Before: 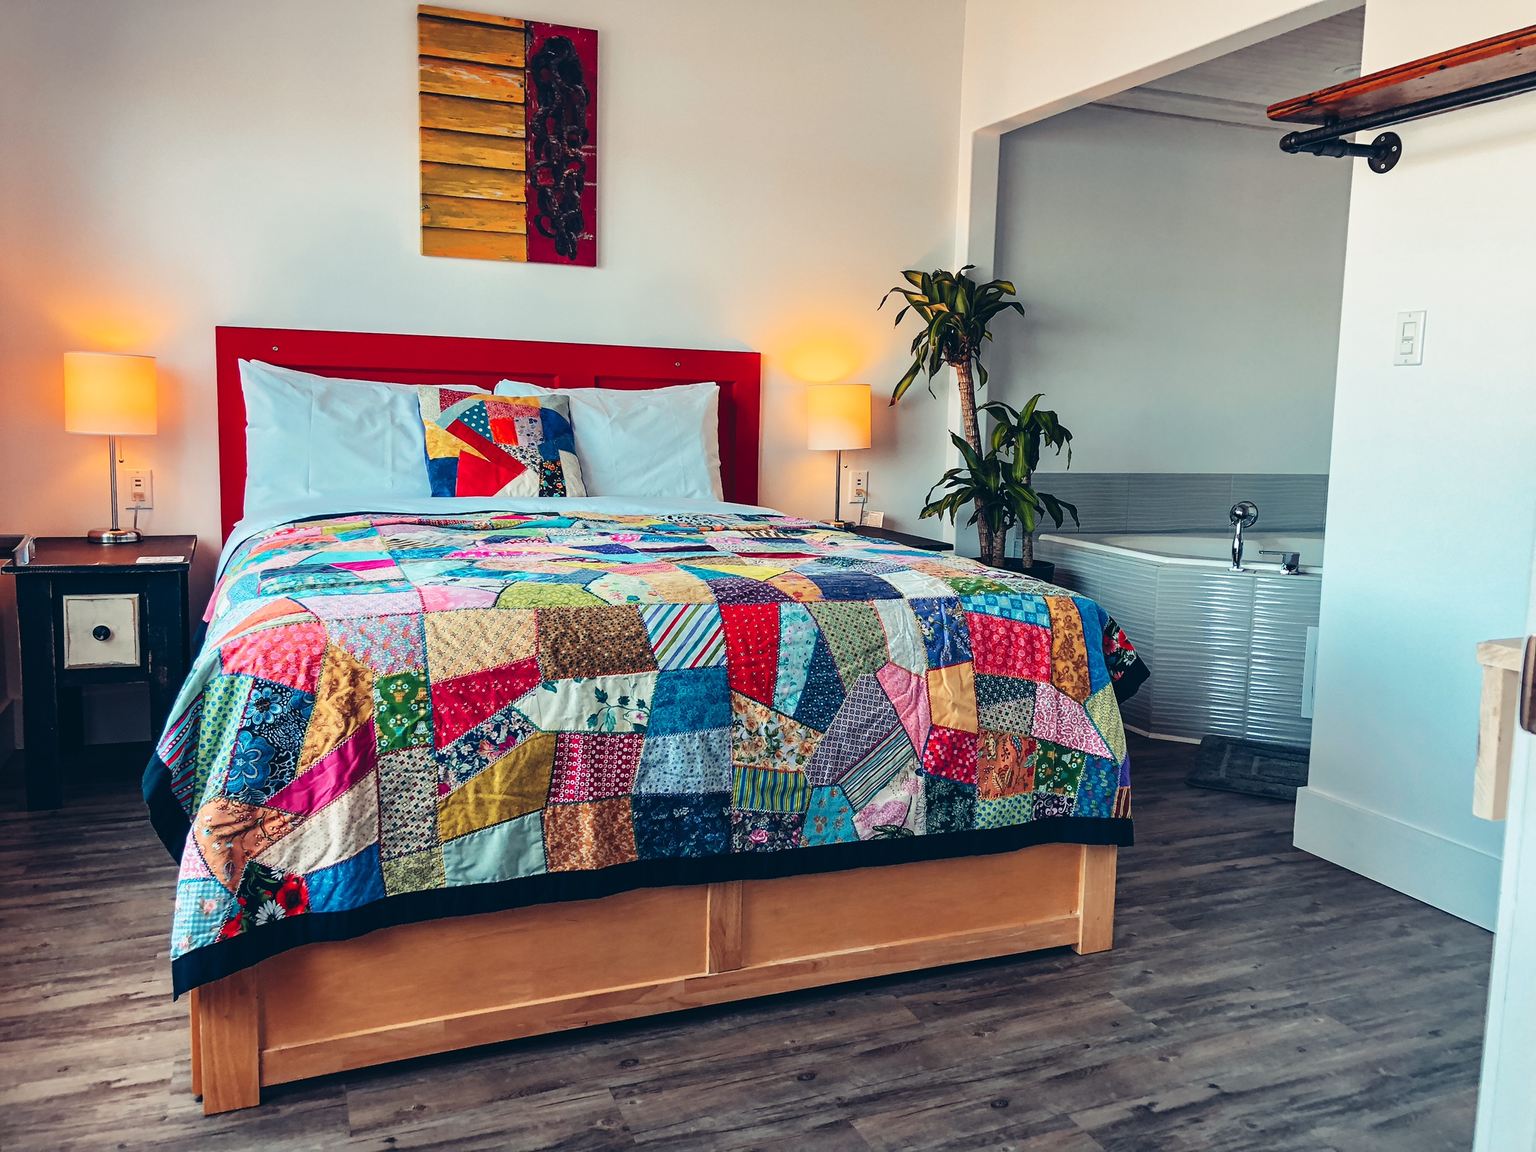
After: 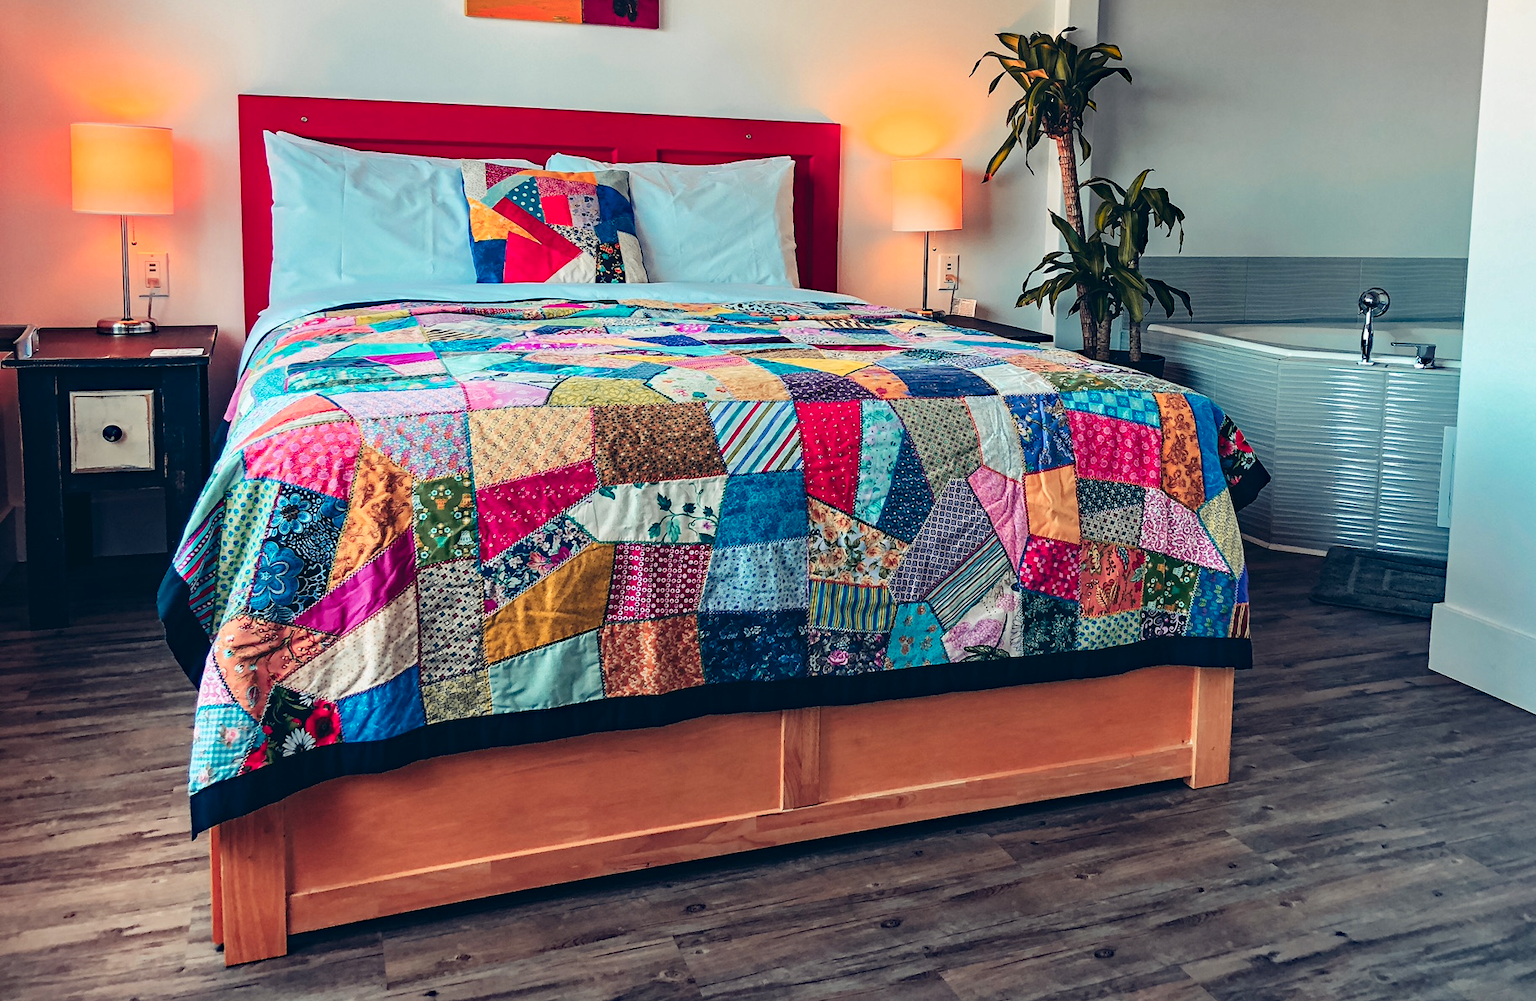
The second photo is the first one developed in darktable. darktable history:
color zones: curves: ch1 [(0.263, 0.53) (0.376, 0.287) (0.487, 0.512) (0.748, 0.547) (1, 0.513)]; ch2 [(0.262, 0.45) (0.751, 0.477)], mix 31.98%
crop: top 20.916%, right 9.437%, bottom 0.316%
haze removal: compatibility mode true, adaptive false
